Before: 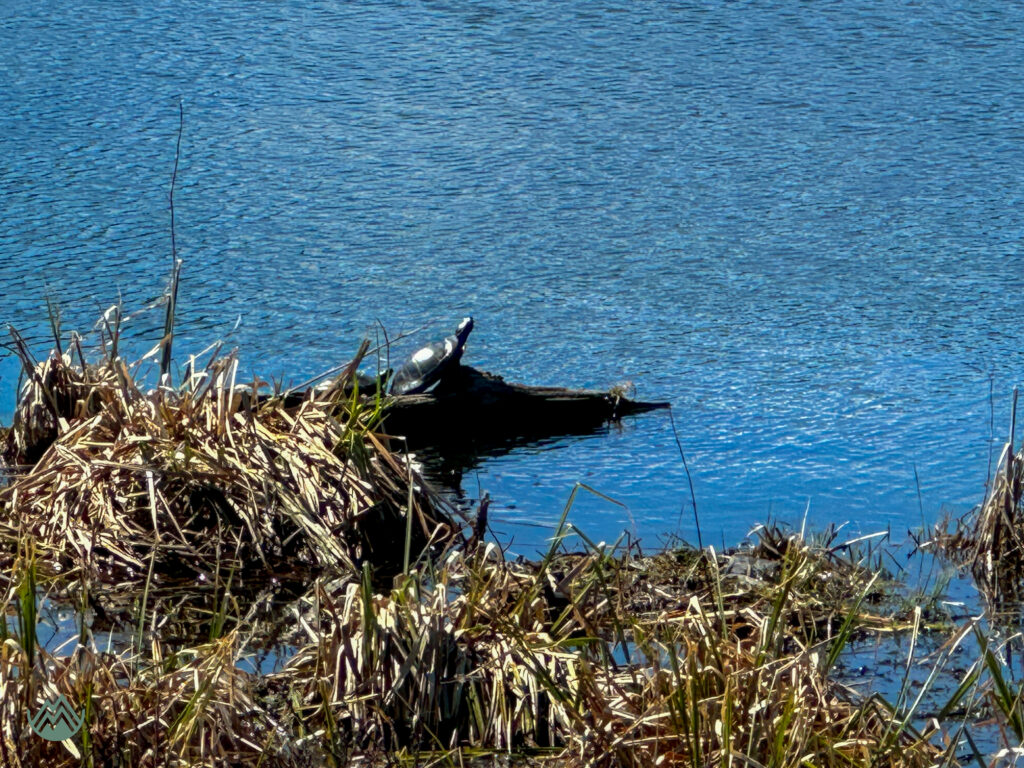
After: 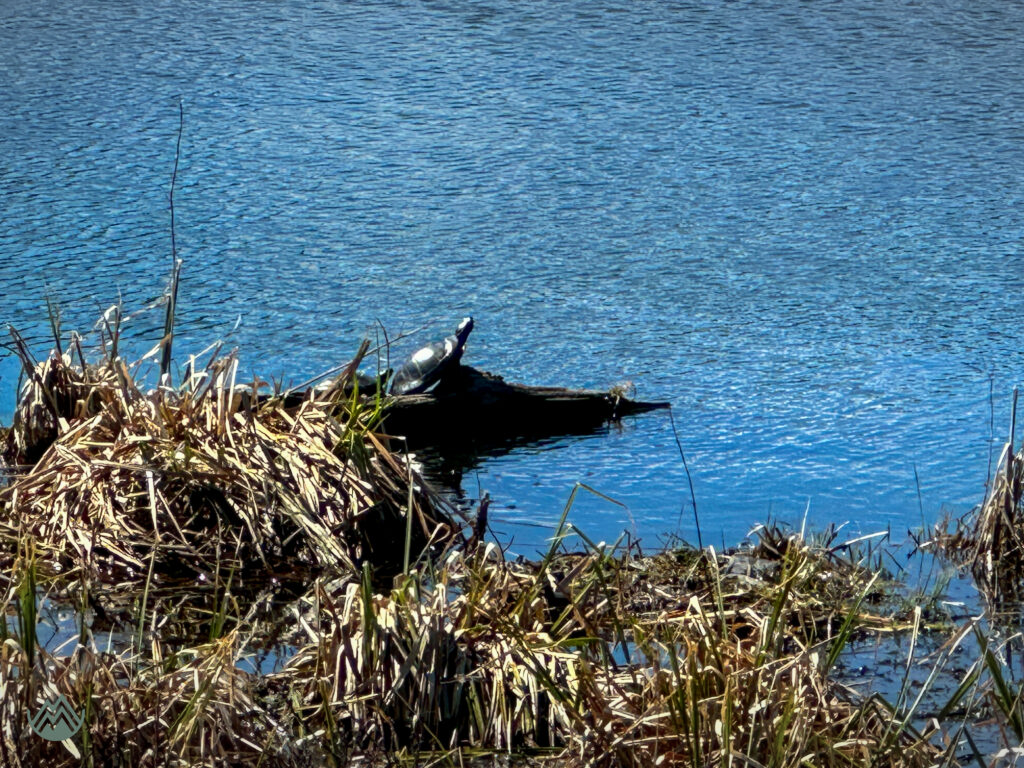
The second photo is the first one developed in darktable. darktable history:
vignetting: fall-off start 99.11%, fall-off radius 98.68%, width/height ratio 1.424
contrast brightness saturation: contrast 0.147, brightness 0.043
